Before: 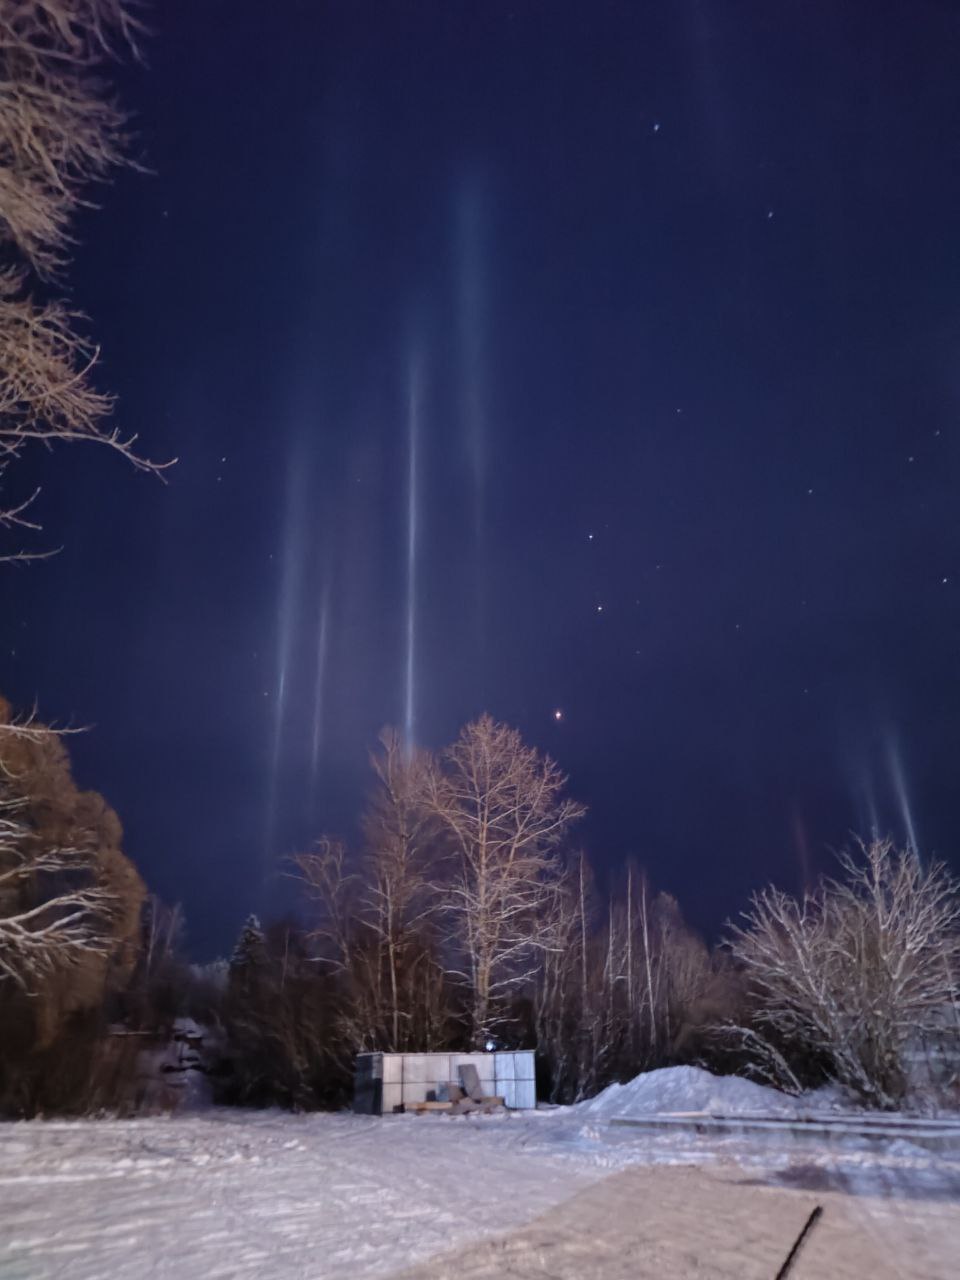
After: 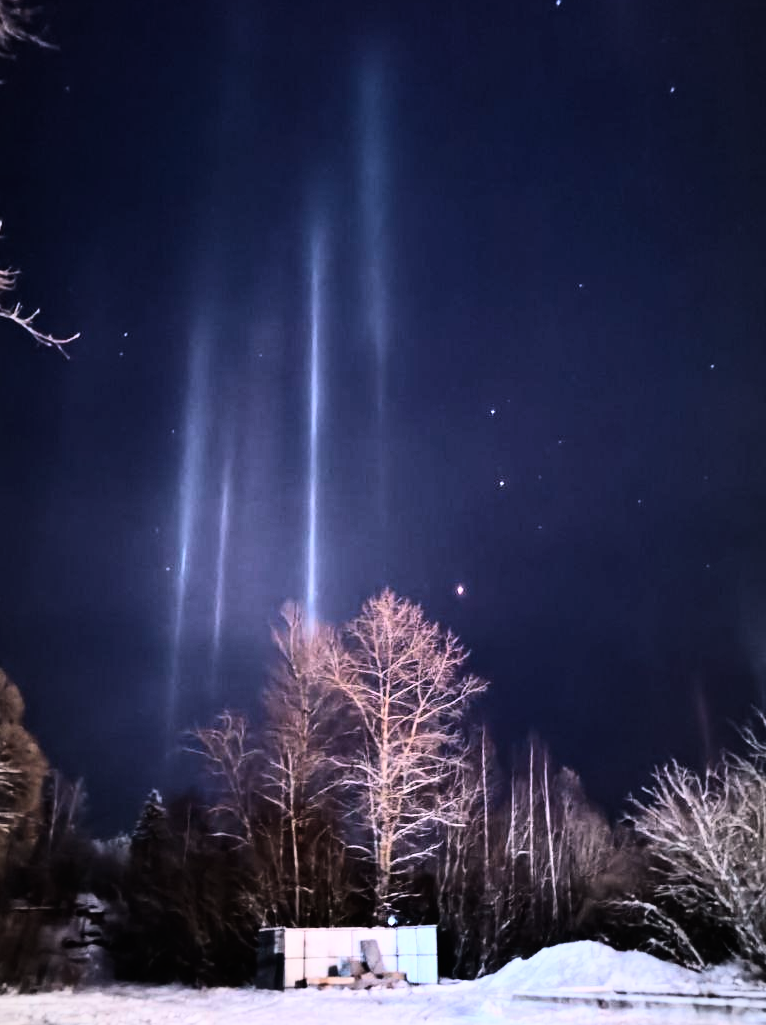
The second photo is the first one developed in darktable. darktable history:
crop and rotate: left 10.251%, top 9.839%, right 9.892%, bottom 10.048%
vignetting: fall-off start 96.43%, fall-off radius 101.24%, brightness -0.203, center (-0.065, -0.305), width/height ratio 0.611
base curve: curves: ch0 [(0, 0) (0.007, 0.004) (0.027, 0.03) (0.046, 0.07) (0.207, 0.54) (0.442, 0.872) (0.673, 0.972) (1, 1)]
tone equalizer: -8 EV -0.771 EV, -7 EV -0.697 EV, -6 EV -0.616 EV, -5 EV -0.386 EV, -3 EV 0.375 EV, -2 EV 0.6 EV, -1 EV 0.684 EV, +0 EV 0.722 EV, edges refinement/feathering 500, mask exposure compensation -1.57 EV, preserve details no
